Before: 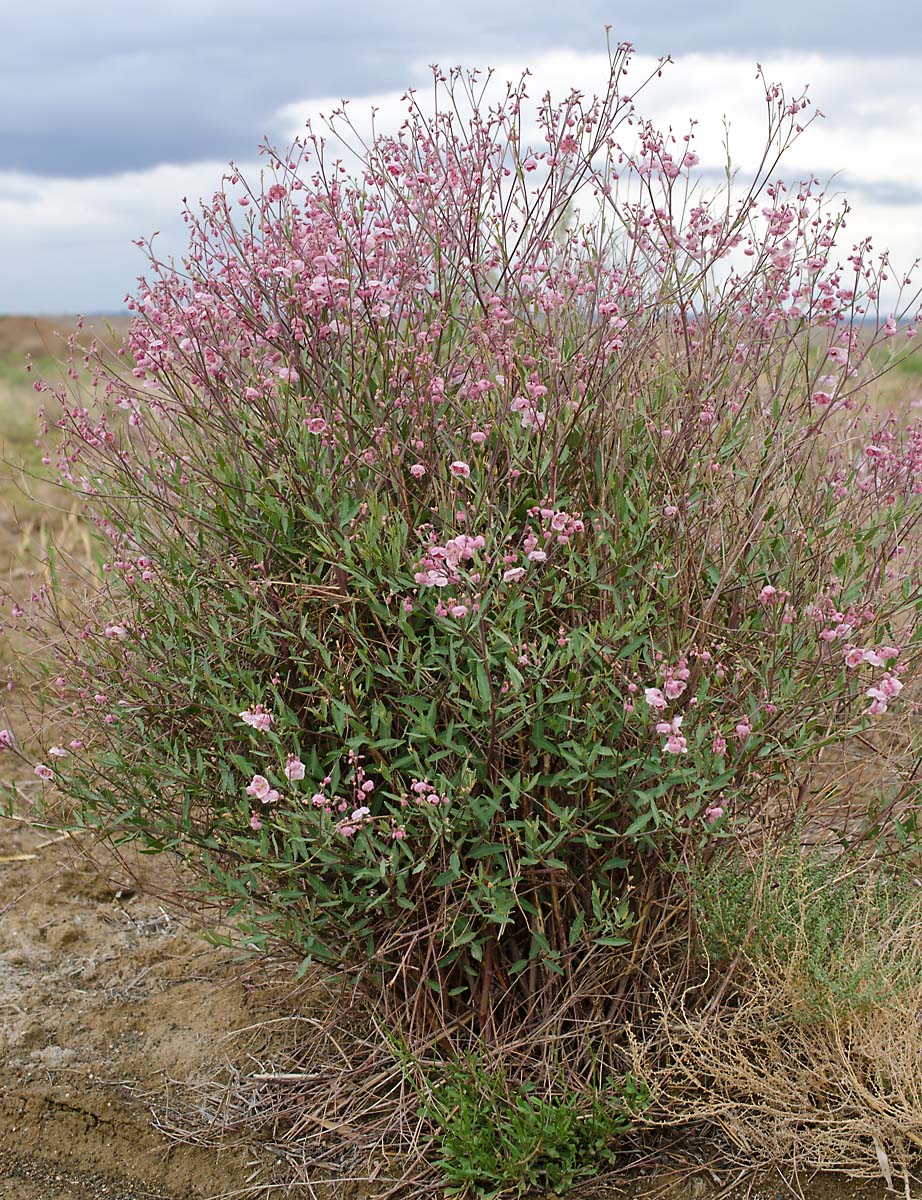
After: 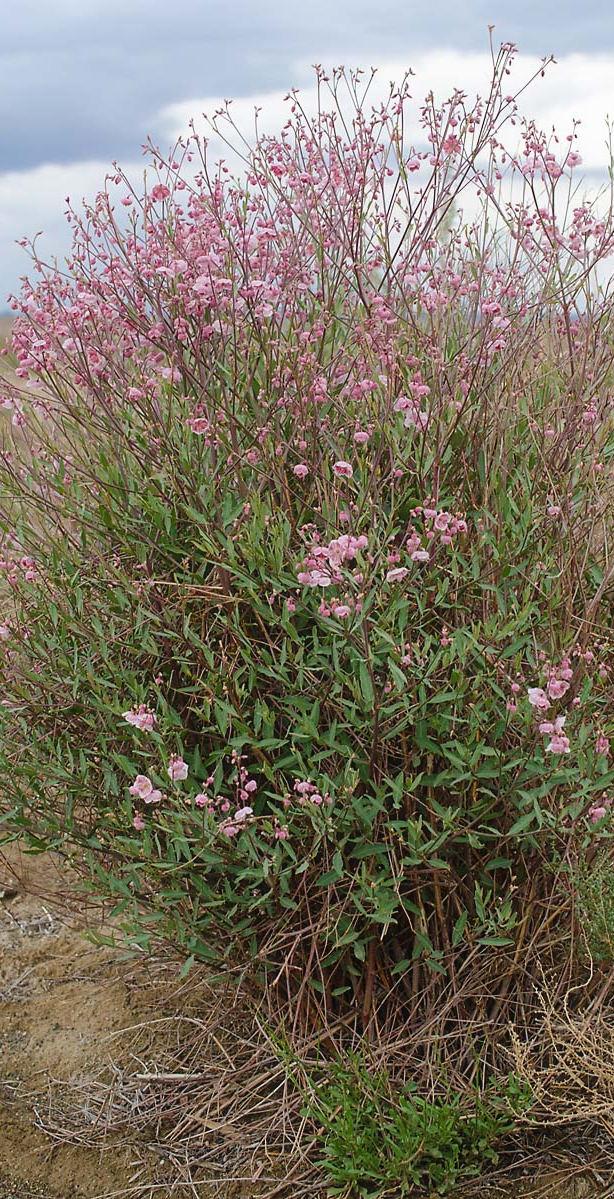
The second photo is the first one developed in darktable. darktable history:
crop and rotate: left 12.777%, right 20.578%
contrast equalizer: y [[0.5, 0.488, 0.462, 0.461, 0.491, 0.5], [0.5 ×6], [0.5 ×6], [0 ×6], [0 ×6]]
exposure: exposure -0.35 EV, compensate exposure bias true, compensate highlight preservation false
